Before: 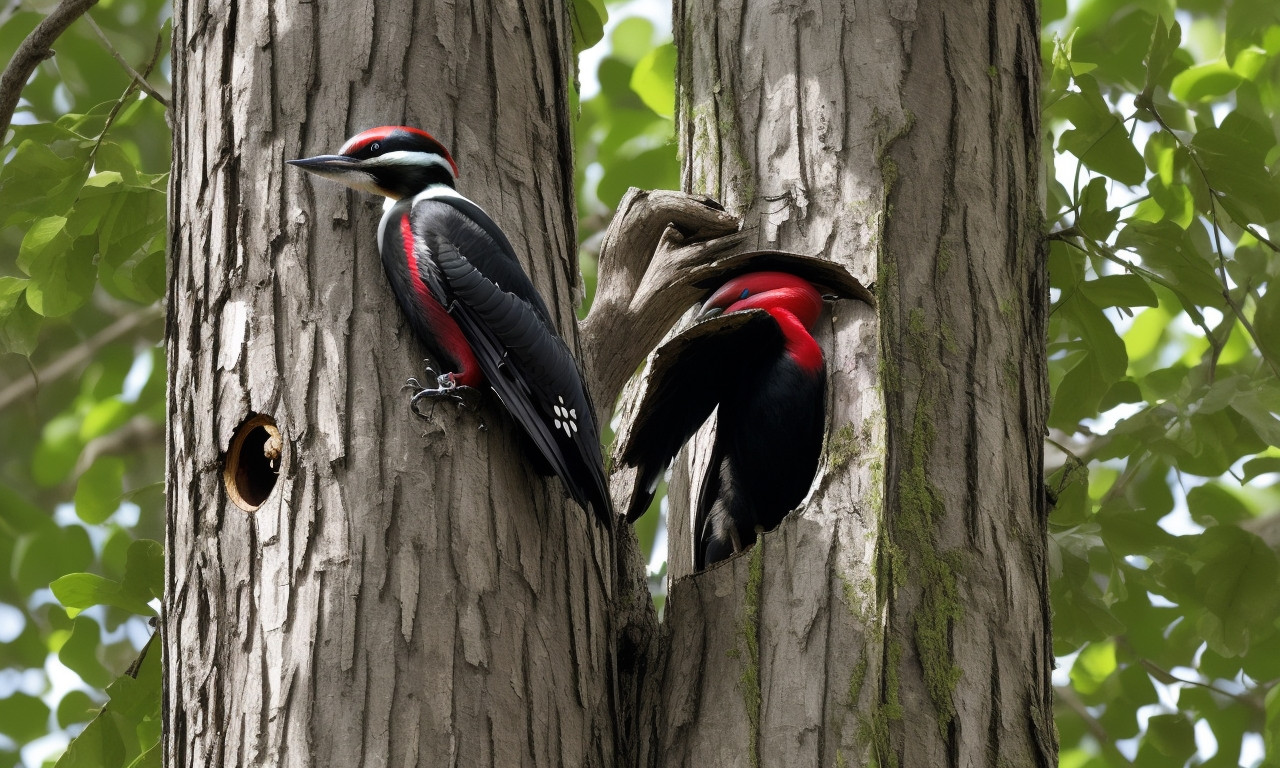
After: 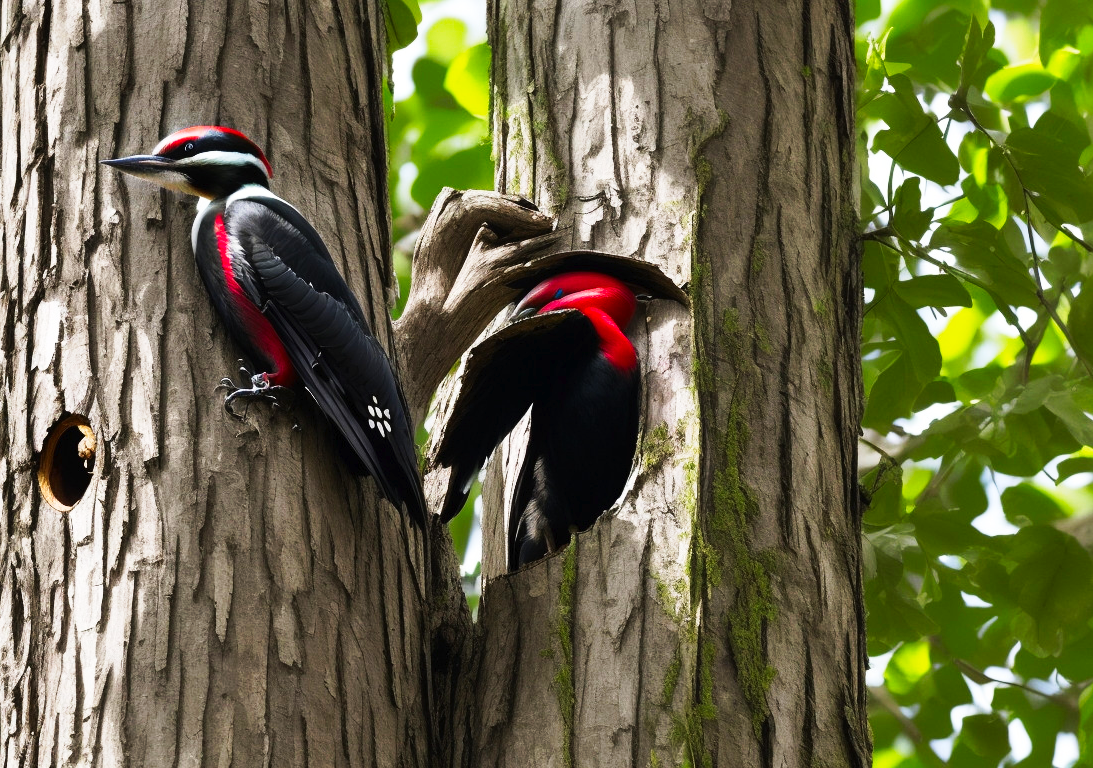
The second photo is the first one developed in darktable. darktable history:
tone curve: curves: ch0 [(0, 0) (0.003, 0.011) (0.011, 0.019) (0.025, 0.03) (0.044, 0.045) (0.069, 0.061) (0.1, 0.085) (0.136, 0.119) (0.177, 0.159) (0.224, 0.205) (0.277, 0.261) (0.335, 0.329) (0.399, 0.407) (0.468, 0.508) (0.543, 0.606) (0.623, 0.71) (0.709, 0.815) (0.801, 0.903) (0.898, 0.957) (1, 1)], preserve colors none
contrast brightness saturation: contrast 0.09, saturation 0.28
crop and rotate: left 14.584%
